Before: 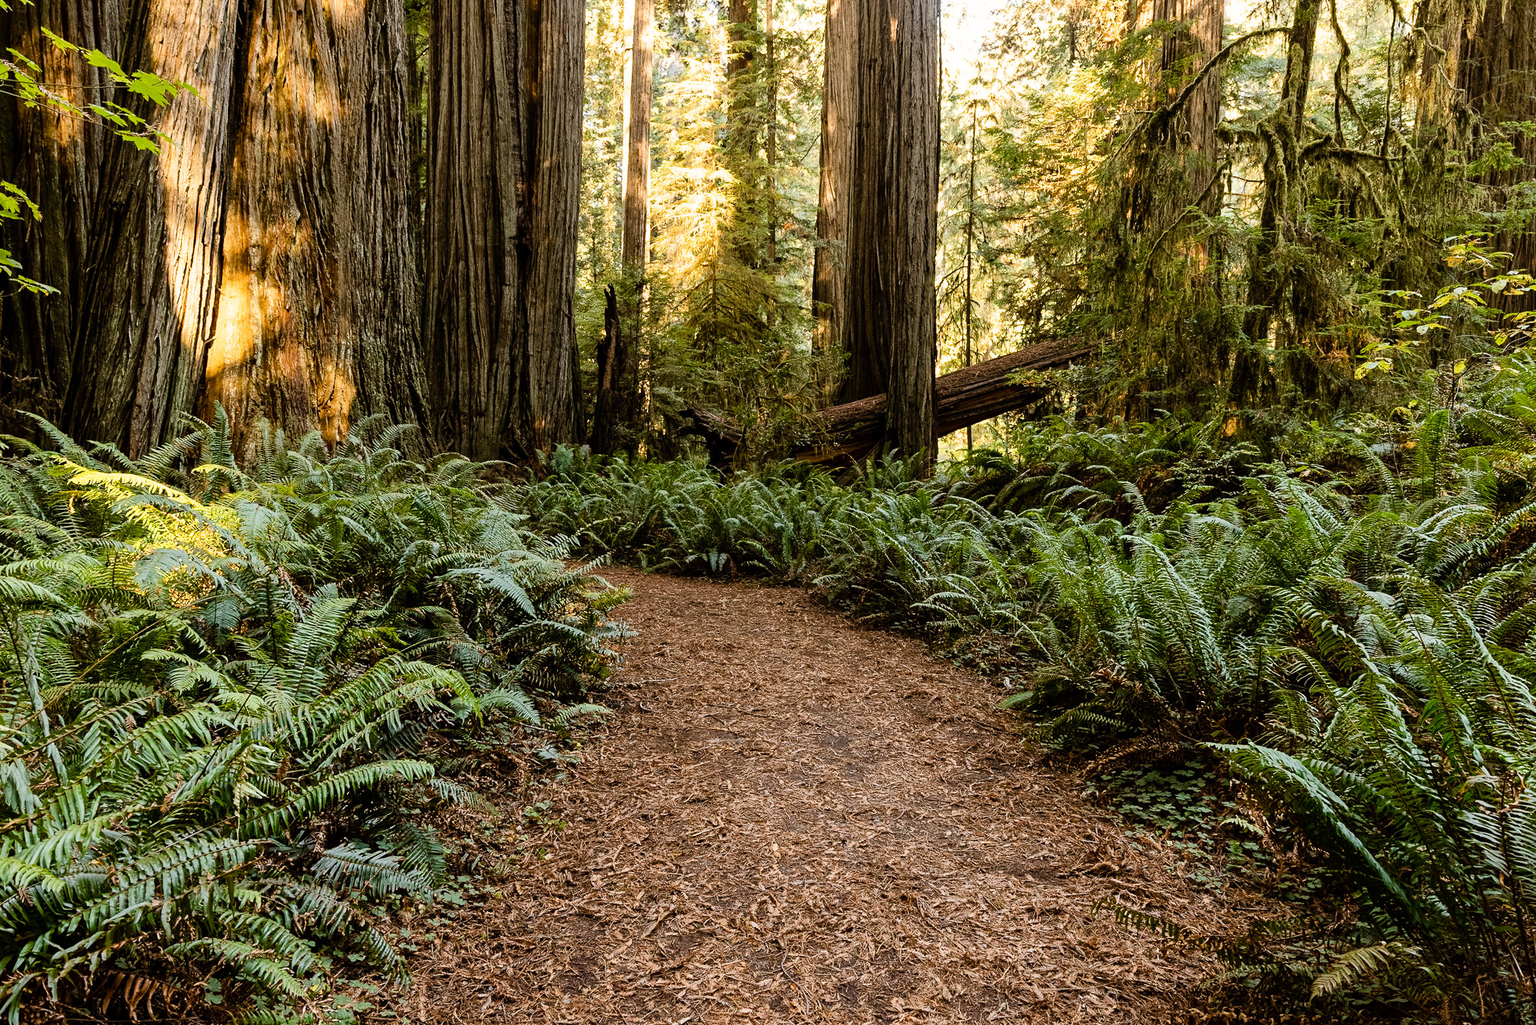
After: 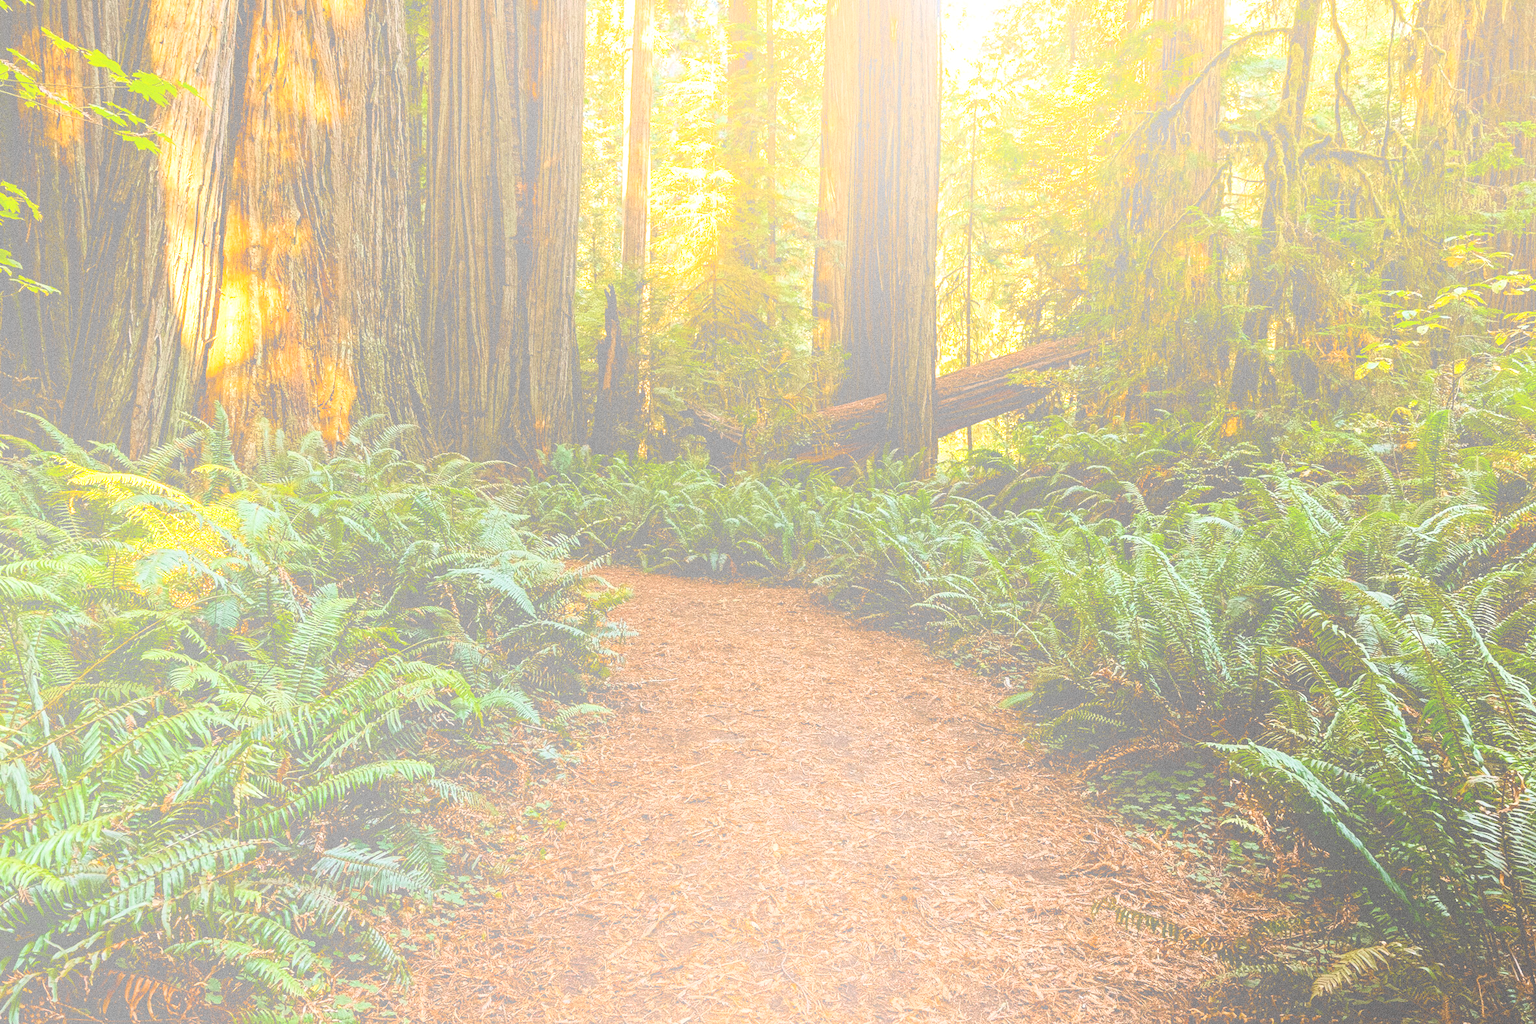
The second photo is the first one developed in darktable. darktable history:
tone equalizer: -8 EV -0.417 EV, -7 EV -0.389 EV, -6 EV -0.333 EV, -5 EV -0.222 EV, -3 EV 0.222 EV, -2 EV 0.333 EV, -1 EV 0.389 EV, +0 EV 0.417 EV, edges refinement/feathering 500, mask exposure compensation -1.57 EV, preserve details no
grain: coarseness 0.09 ISO, strength 40%
bloom: size 85%, threshold 5%, strength 85%
haze removal: compatibility mode true, adaptive false
